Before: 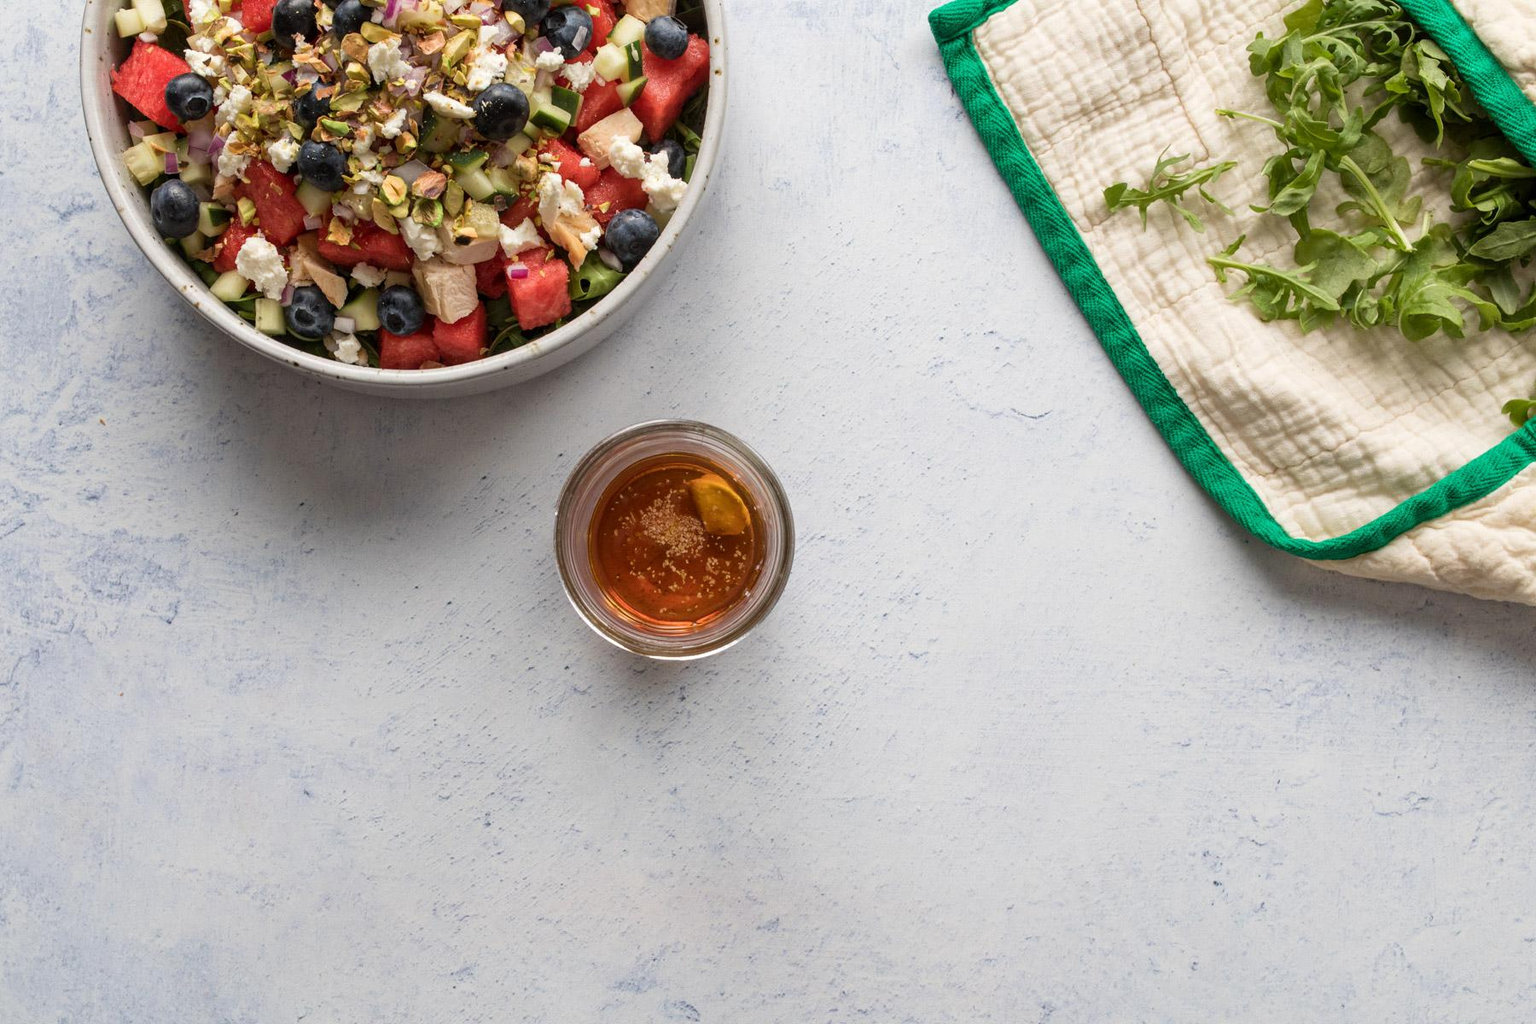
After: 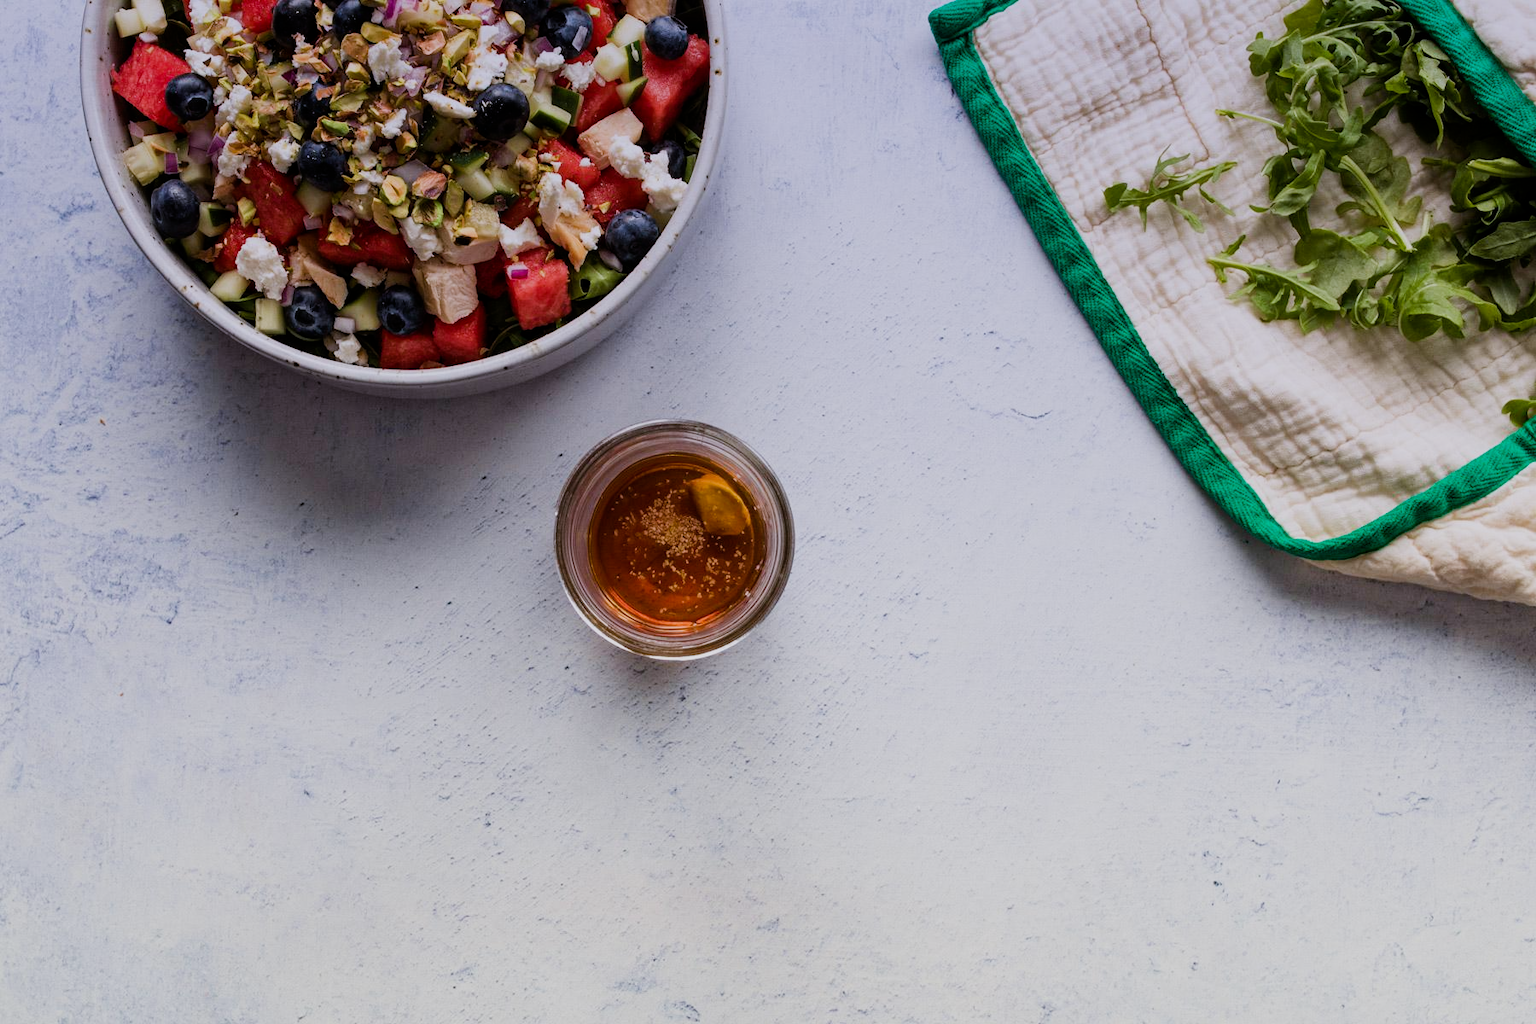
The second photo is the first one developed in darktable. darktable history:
sigmoid: contrast 1.54, target black 0
graduated density: hue 238.83°, saturation 50%
